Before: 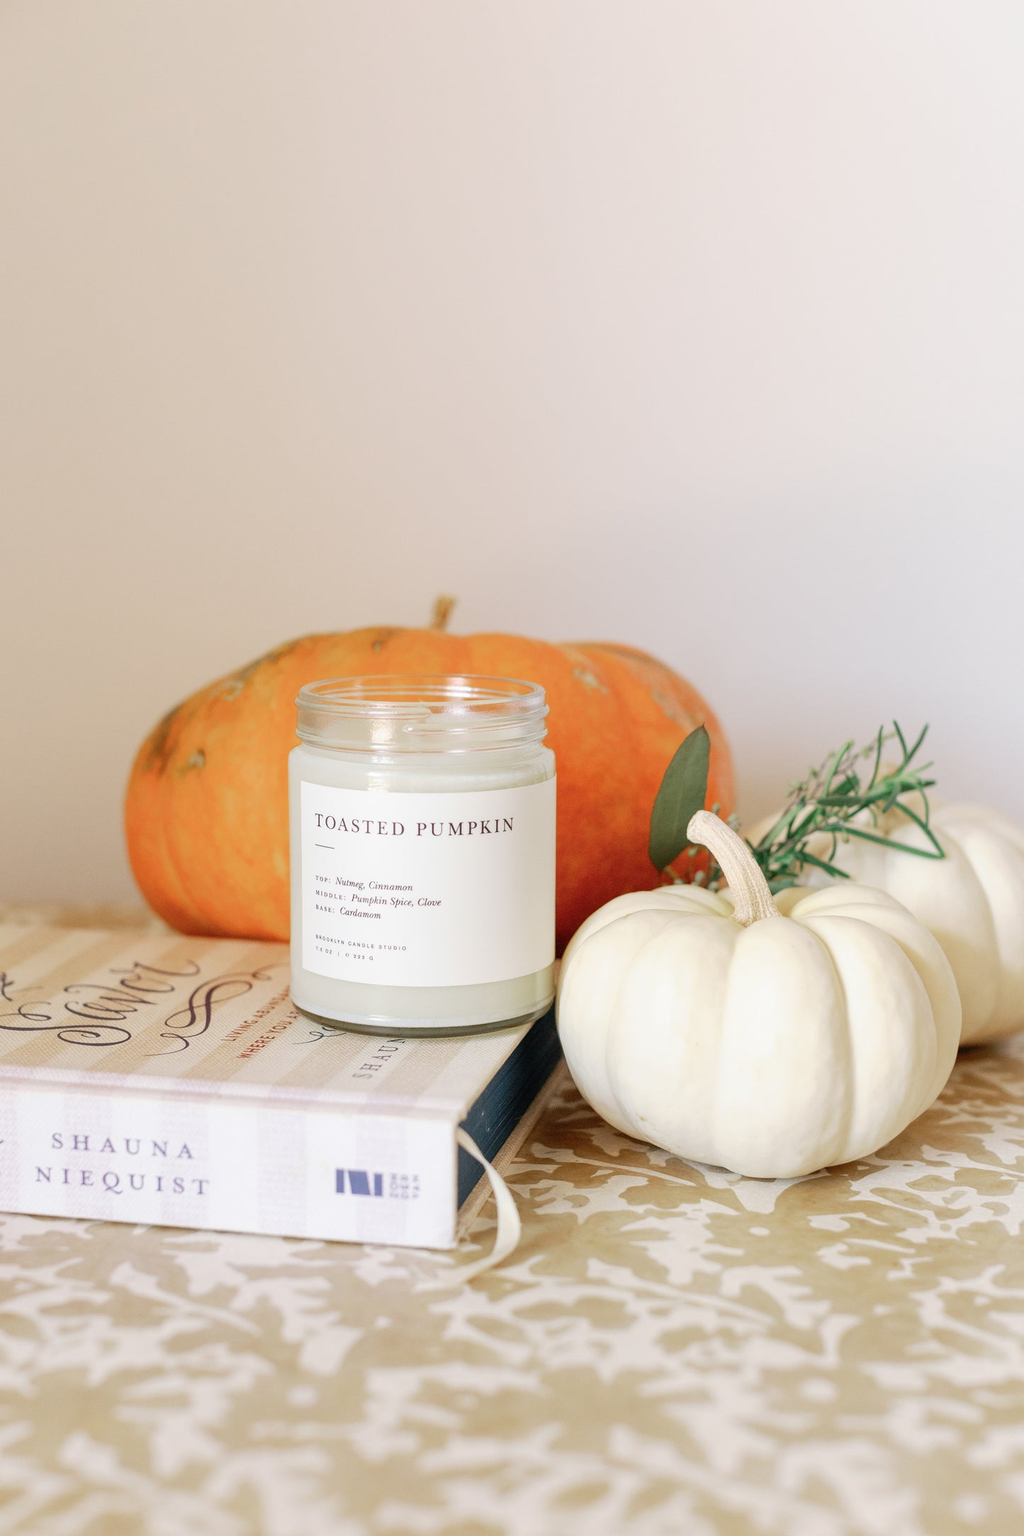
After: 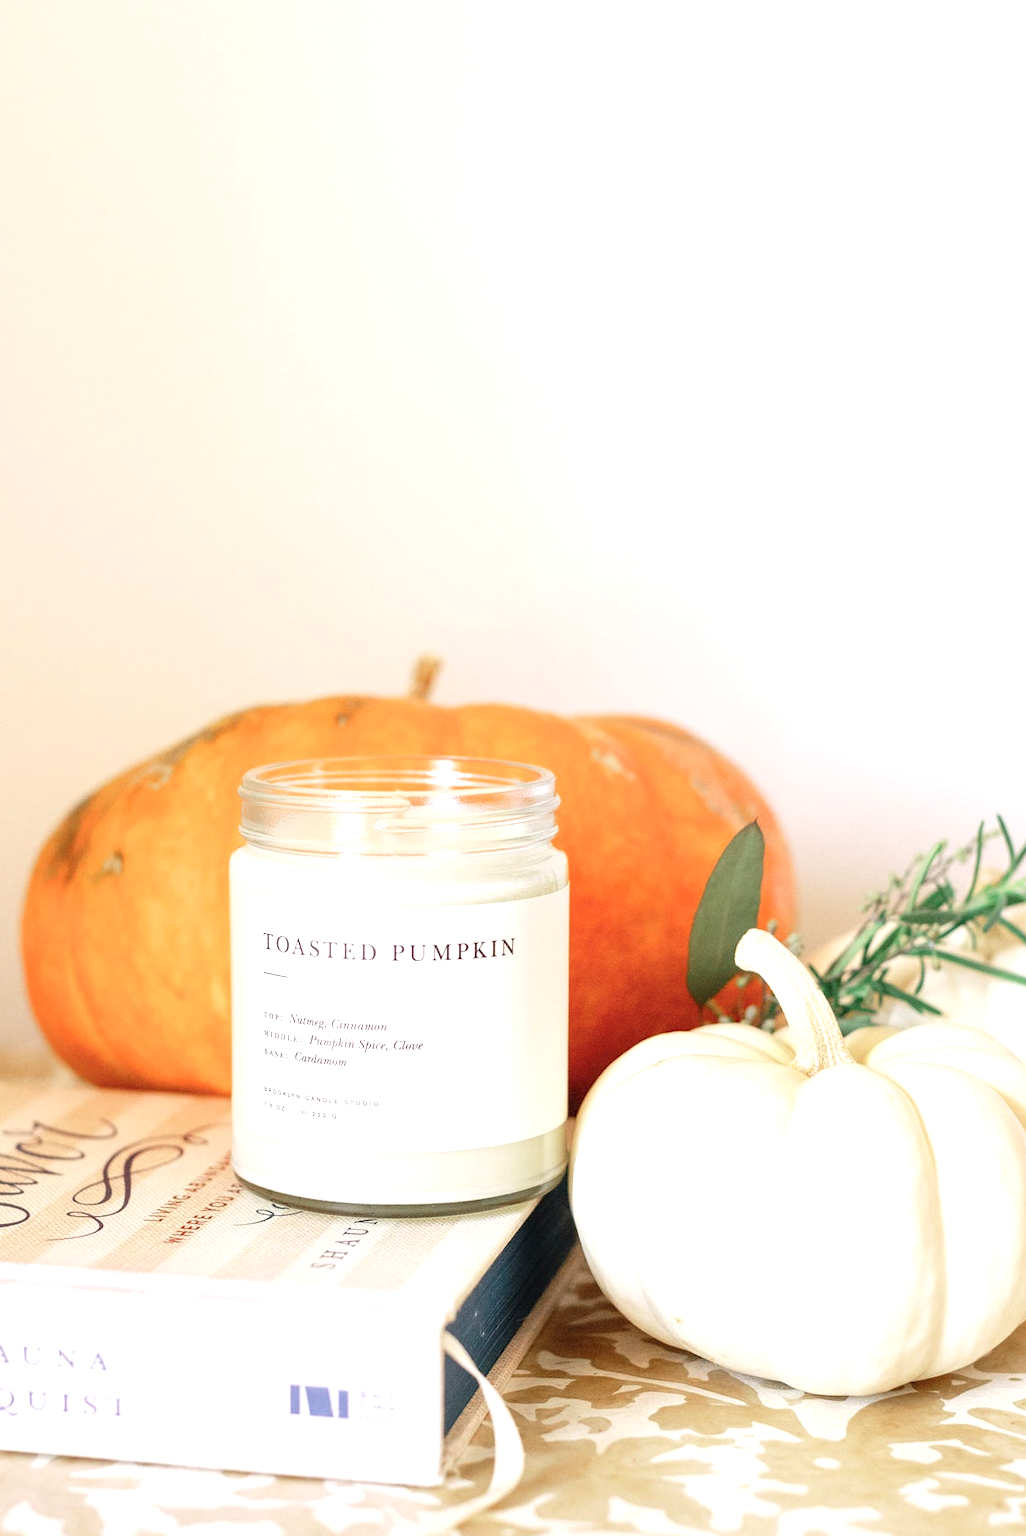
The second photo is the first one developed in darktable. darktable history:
exposure: black level correction 0, exposure 0.694 EV, compensate highlight preservation false
crop and rotate: left 10.583%, top 5.137%, right 10.411%, bottom 16.041%
